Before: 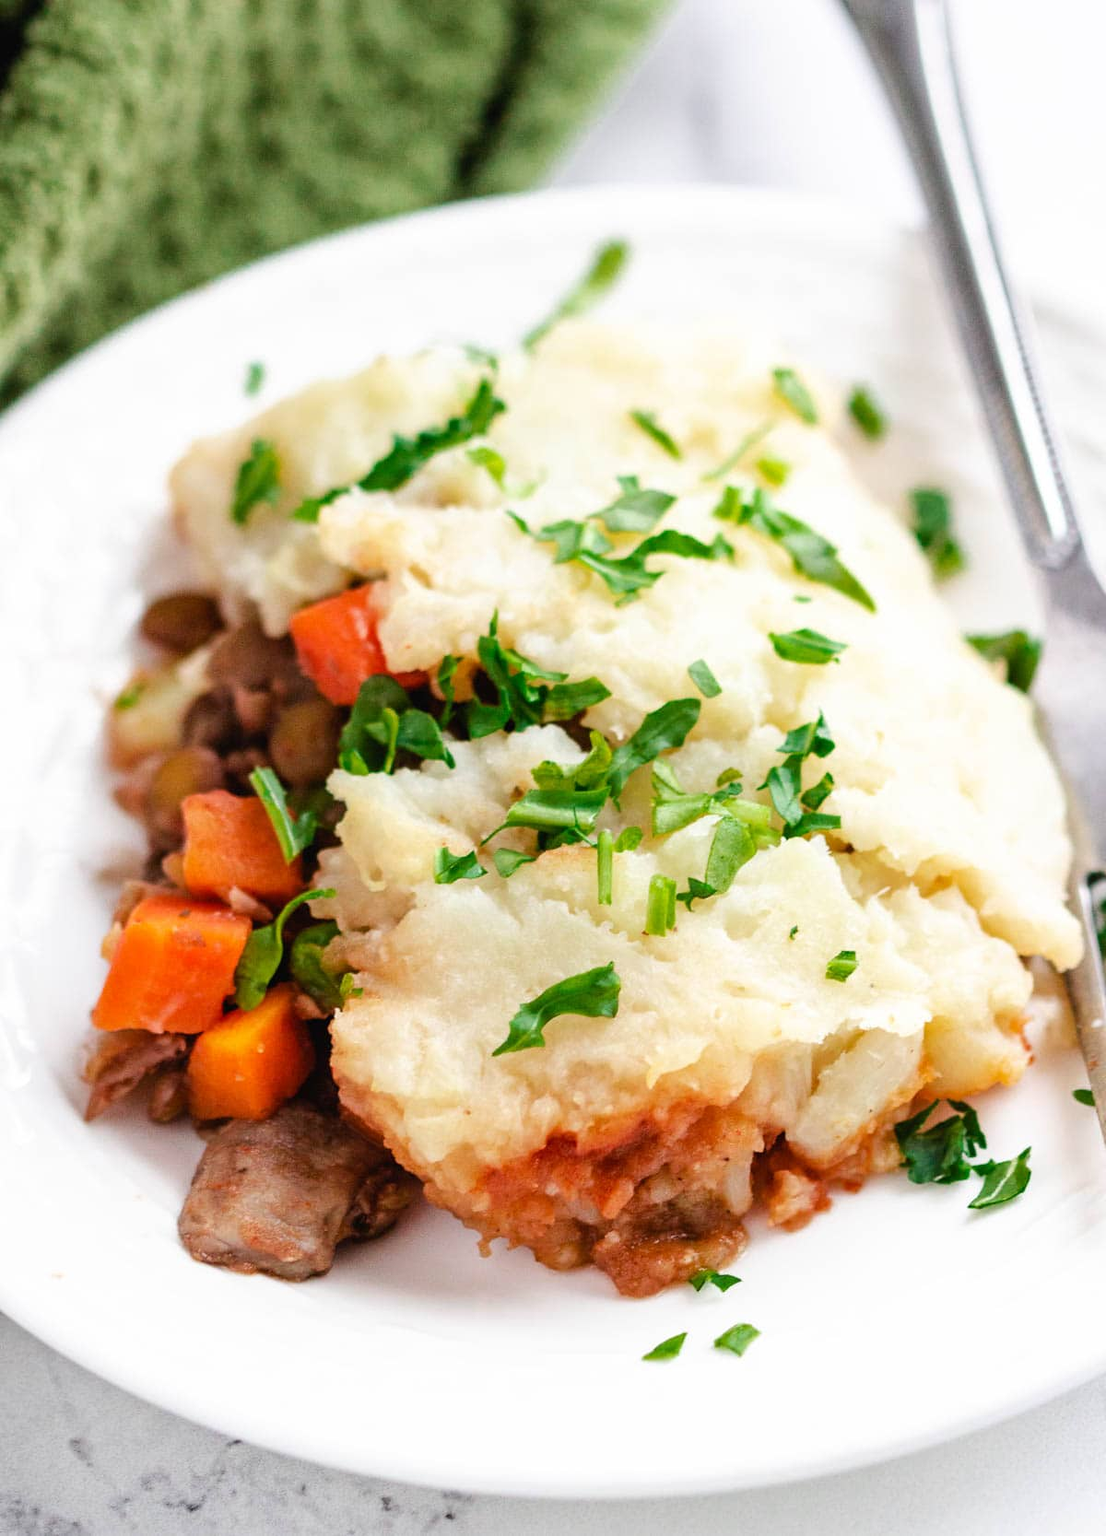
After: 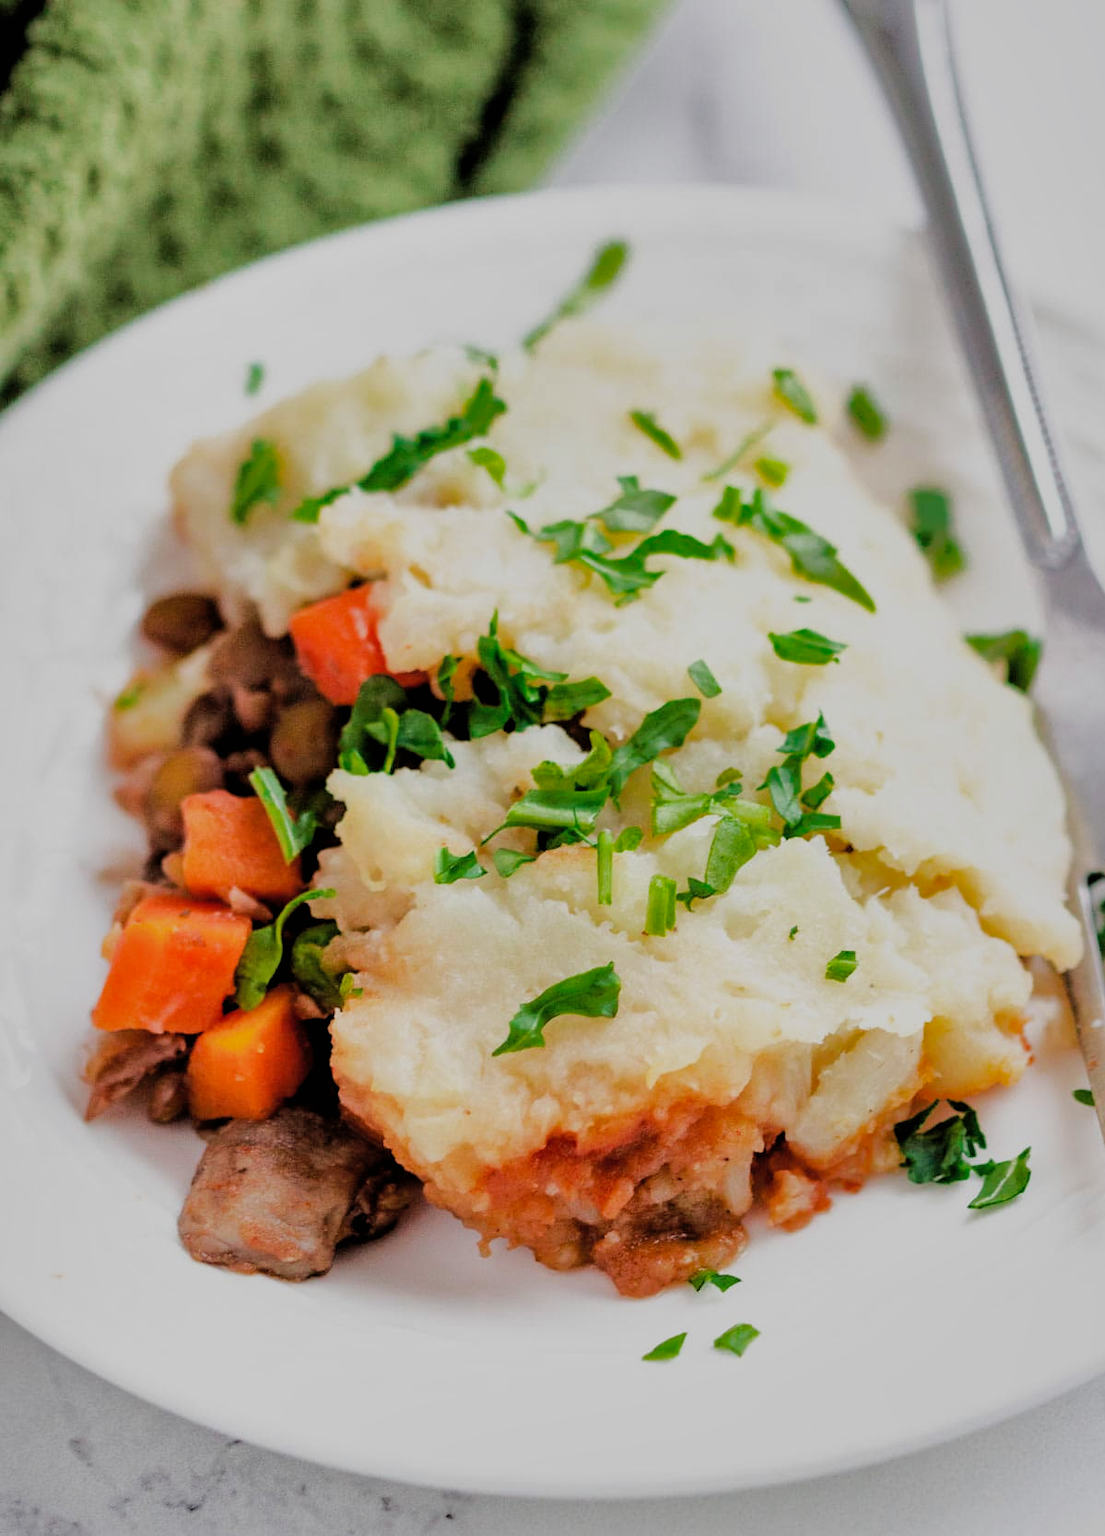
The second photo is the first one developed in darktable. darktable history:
filmic rgb: black relative exposure -5 EV, hardness 2.88, contrast 1.2, highlights saturation mix -30%
shadows and highlights: shadows 40, highlights -60
